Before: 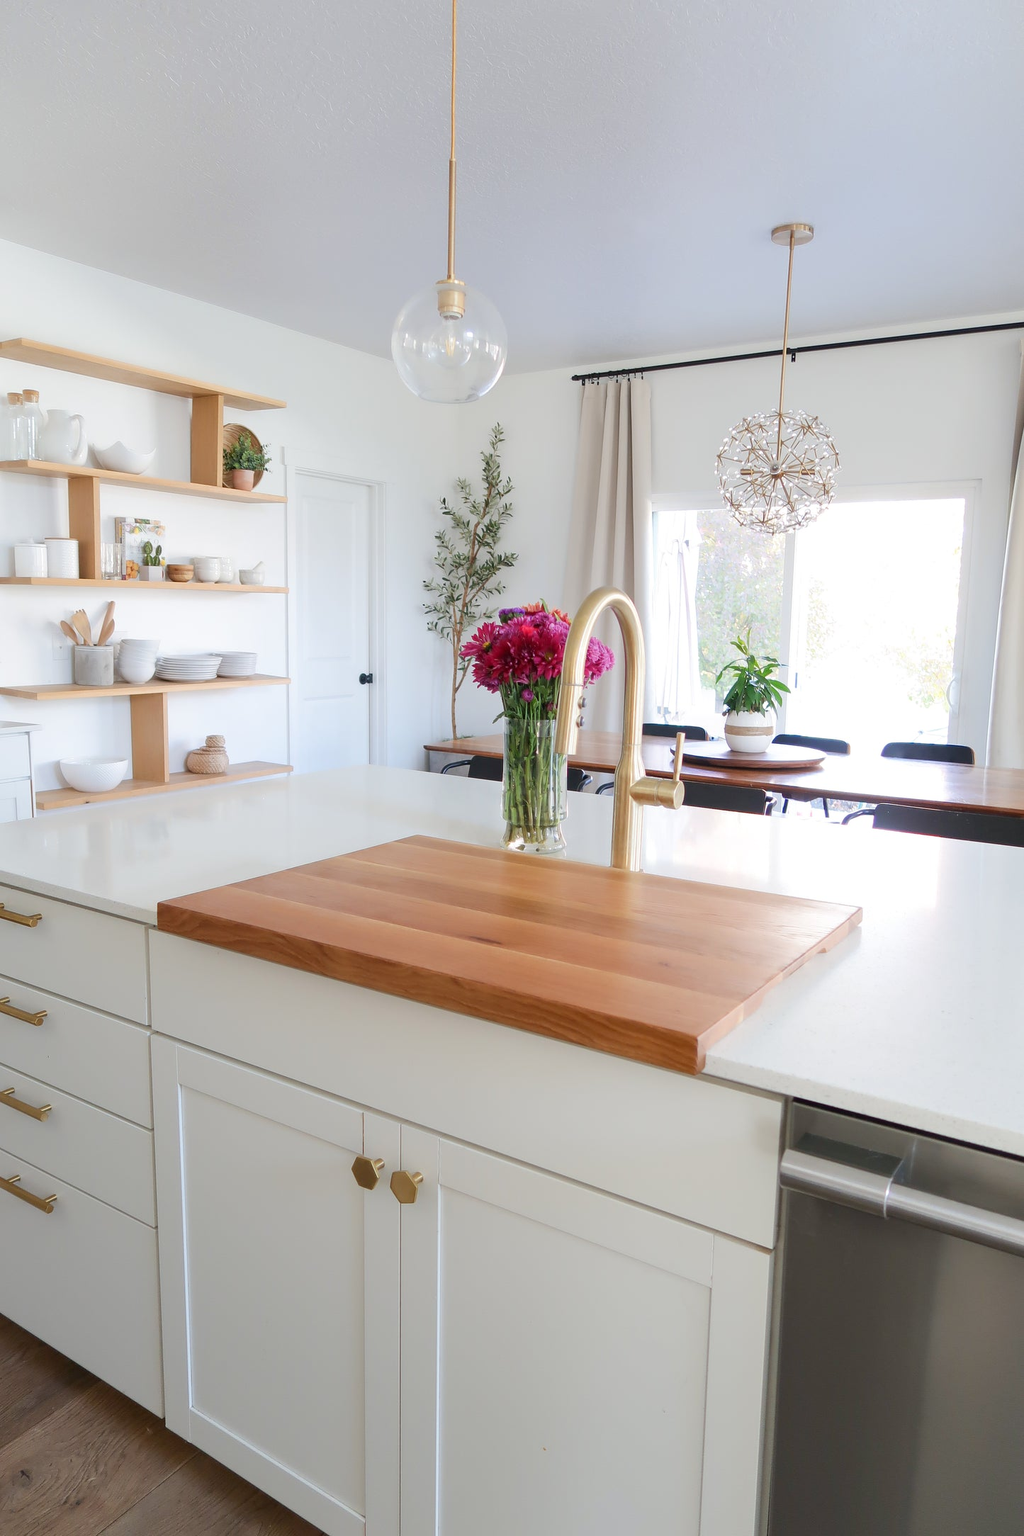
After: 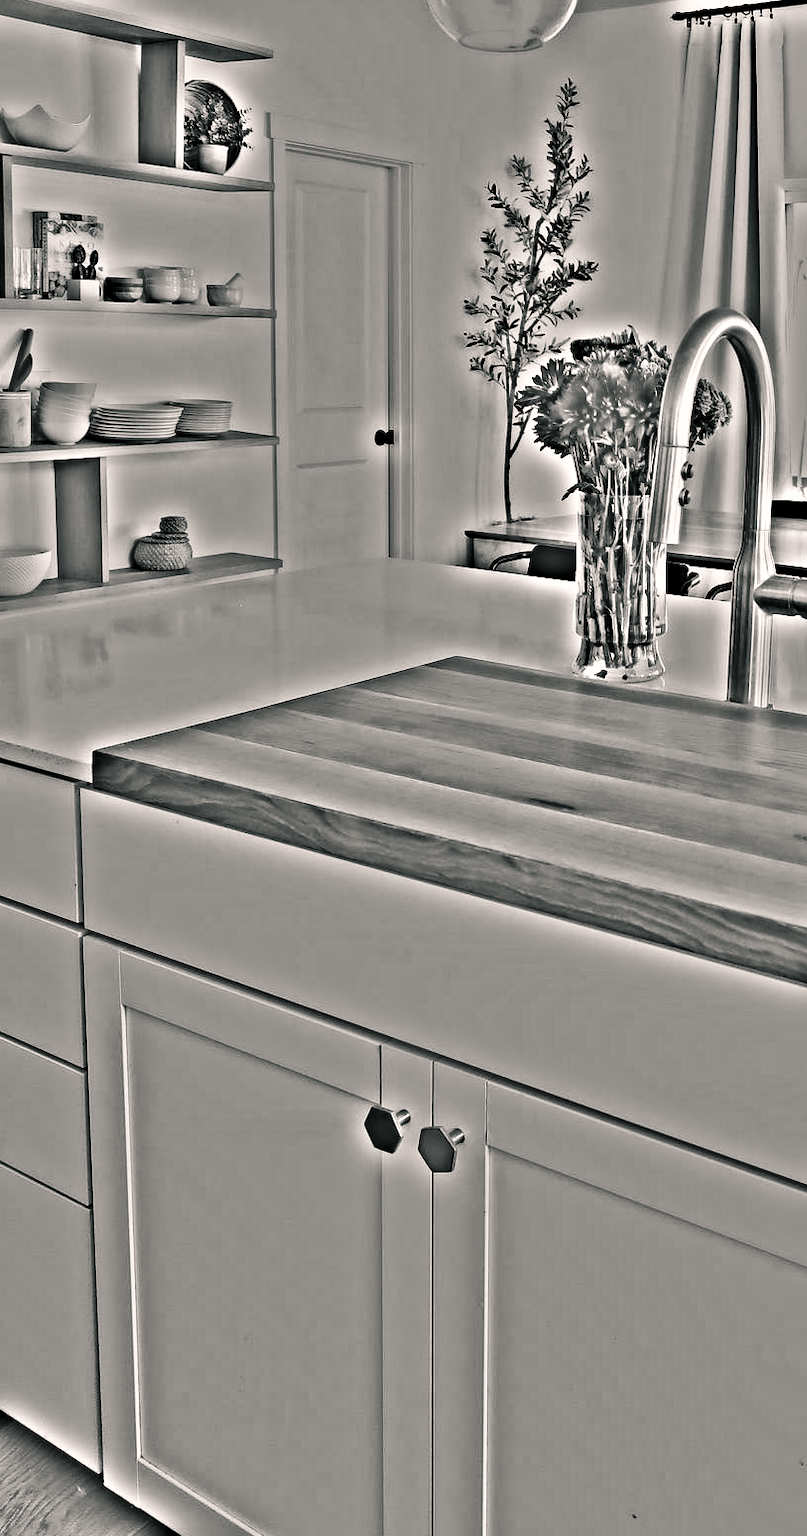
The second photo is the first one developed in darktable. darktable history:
shadows and highlights: radius 108.52, shadows 23.73, highlights -59.32, low approximation 0.01, soften with gaussian
base curve: curves: ch0 [(0, 0) (0.032, 0.025) (0.121, 0.166) (0.206, 0.329) (0.605, 0.79) (1, 1)], preserve colors none
exposure: black level correction -0.015, exposure -0.125 EV, compensate highlight preservation false
color balance rgb: shadows lift › chroma 2%, shadows lift › hue 185.64°, power › luminance 1.48%, highlights gain › chroma 3%, highlights gain › hue 54.51°, global offset › luminance -0.4%, perceptual saturation grading › highlights -18.47%, perceptual saturation grading › mid-tones 6.62%, perceptual saturation grading › shadows 28.22%, perceptual brilliance grading › highlights 15.68%, perceptual brilliance grading › shadows -14.29%, global vibrance 25.96%, contrast 6.45%
highpass: on, module defaults
crop: left 8.966%, top 23.852%, right 34.699%, bottom 4.703%
